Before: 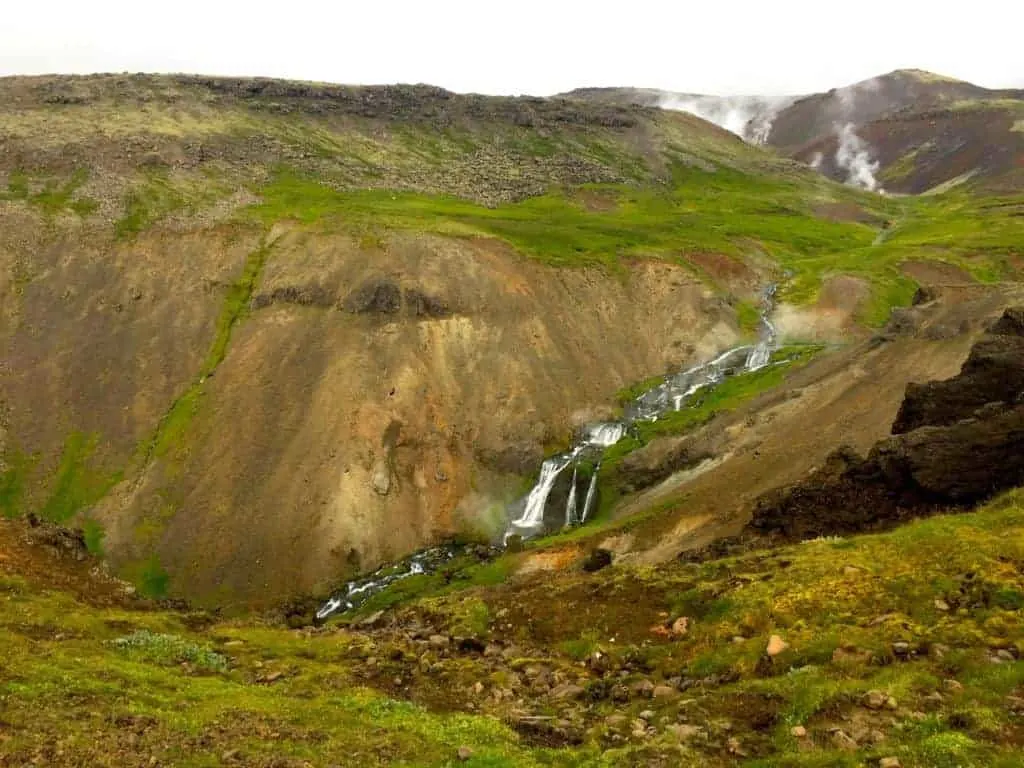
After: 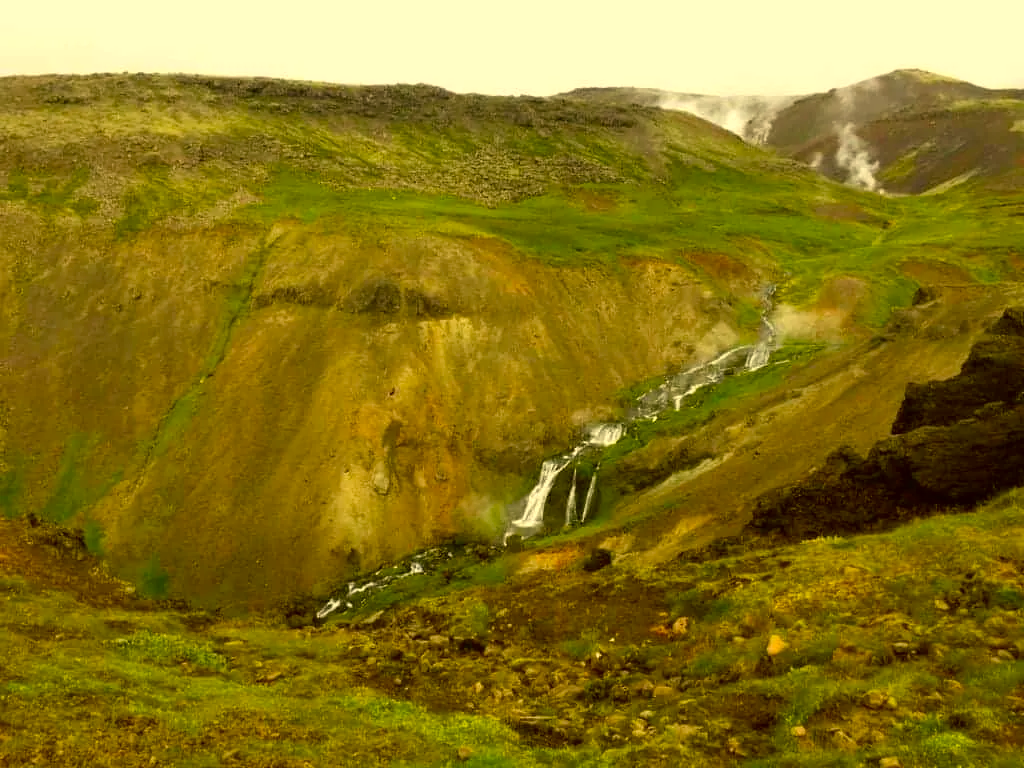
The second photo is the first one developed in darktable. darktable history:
color balance: on, module defaults
color correction: highlights a* 0.162, highlights b* 29.53, shadows a* -0.162, shadows b* 21.09
